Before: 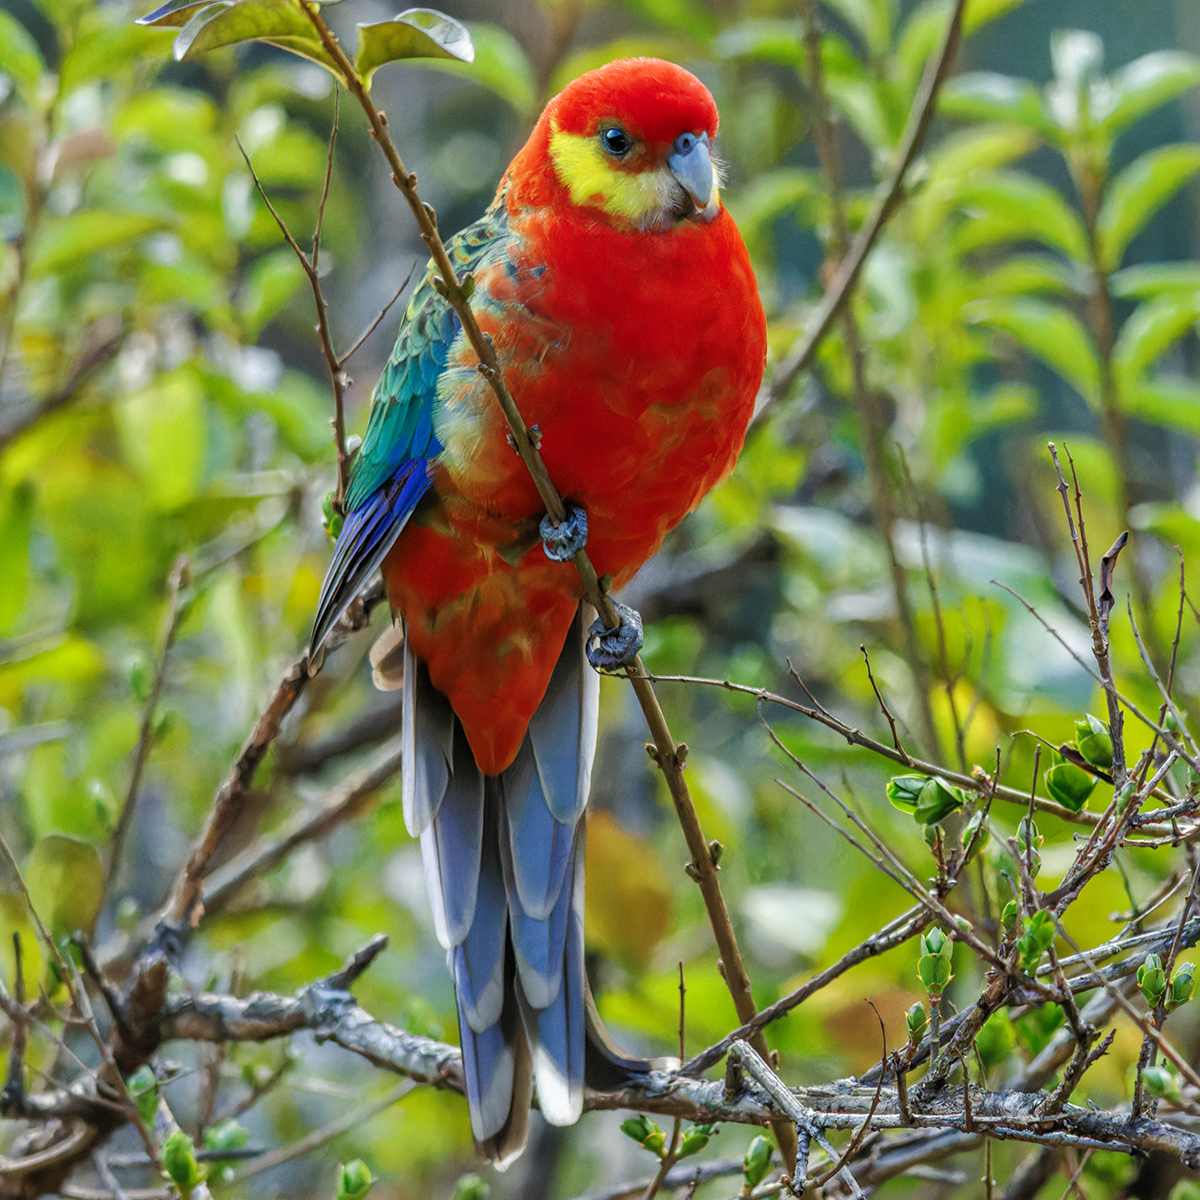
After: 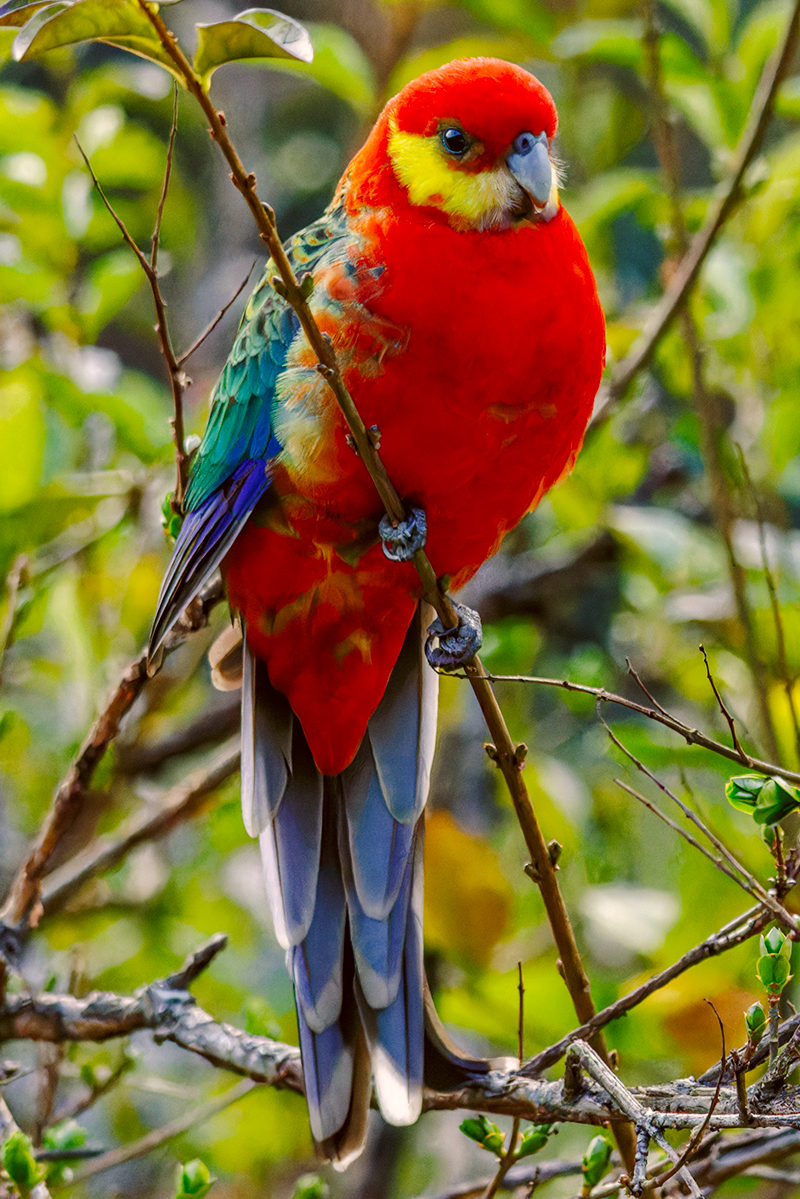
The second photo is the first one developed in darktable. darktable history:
contrast brightness saturation: contrast 0.032, brightness -0.043
tone equalizer: edges refinement/feathering 500, mask exposure compensation -1.57 EV, preserve details no
crop and rotate: left 13.425%, right 19.89%
color correction: highlights a* 6.75, highlights b* 7.43, shadows a* 5.56, shadows b* 6.88, saturation 0.922
exposure: exposure -0.052 EV, compensate highlight preservation false
tone curve: curves: ch0 [(0, 0.003) (0.117, 0.101) (0.257, 0.246) (0.408, 0.432) (0.611, 0.653) (0.824, 0.846) (1, 1)]; ch1 [(0, 0) (0.227, 0.197) (0.405, 0.421) (0.501, 0.501) (0.522, 0.53) (0.563, 0.572) (0.589, 0.611) (0.699, 0.709) (0.976, 0.992)]; ch2 [(0, 0) (0.208, 0.176) (0.377, 0.38) (0.5, 0.5) (0.537, 0.534) (0.571, 0.576) (0.681, 0.746) (1, 1)], preserve colors none
haze removal: compatibility mode true, adaptive false
